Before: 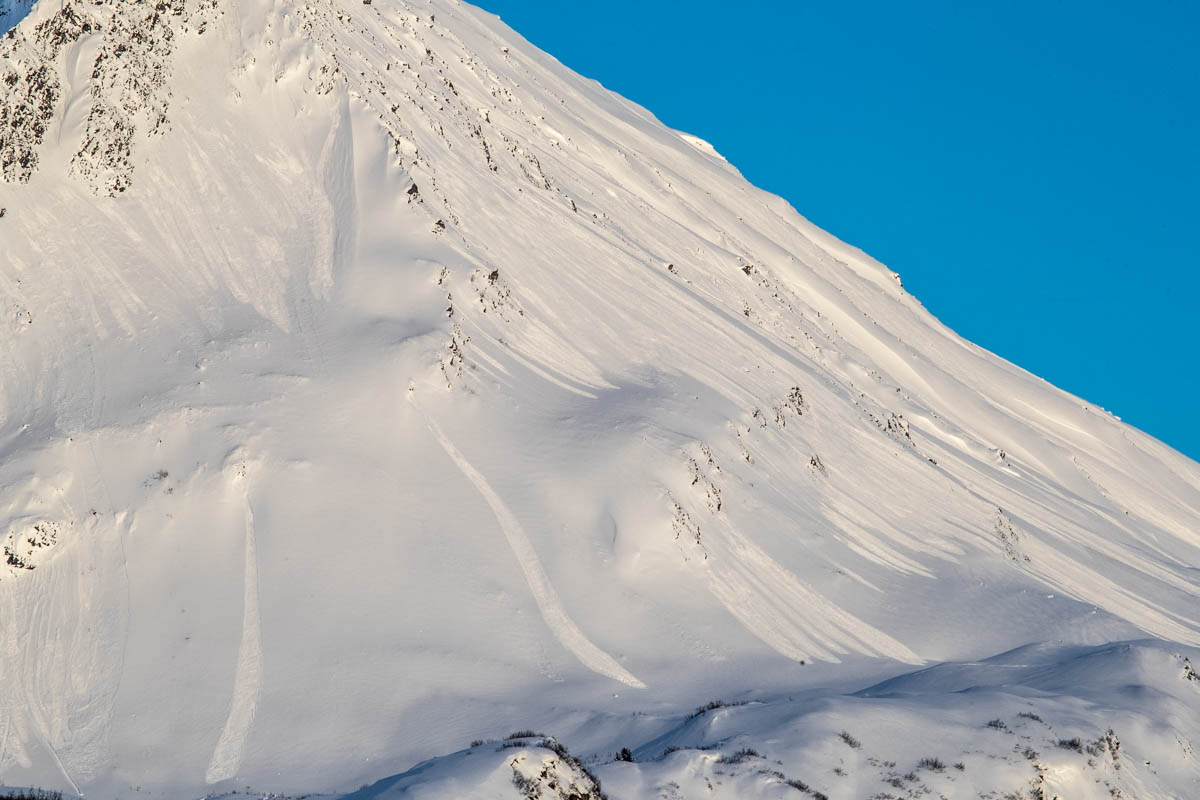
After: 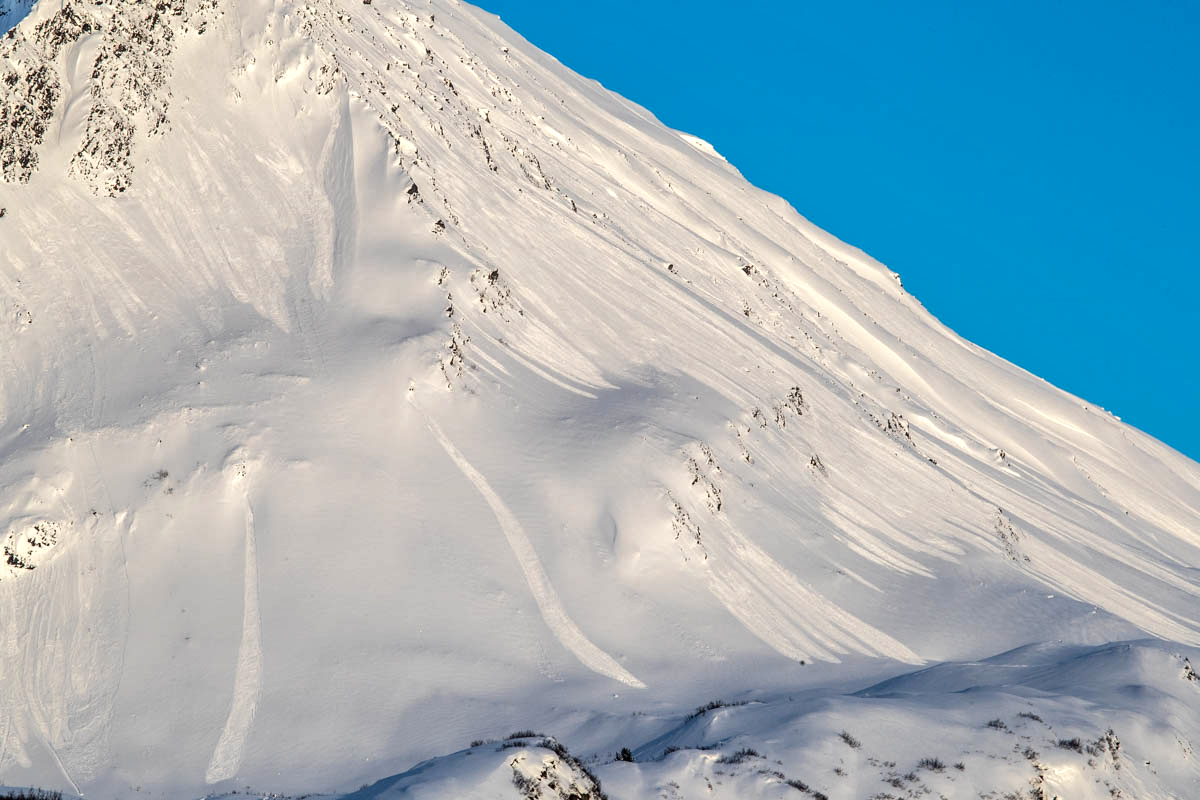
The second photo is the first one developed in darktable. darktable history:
shadows and highlights: shadows -20, white point adjustment -2, highlights -35
tone equalizer: -8 EV -0.417 EV, -7 EV -0.389 EV, -6 EV -0.333 EV, -5 EV -0.222 EV, -3 EV 0.222 EV, -2 EV 0.333 EV, -1 EV 0.389 EV, +0 EV 0.417 EV, edges refinement/feathering 500, mask exposure compensation -1.57 EV, preserve details no
